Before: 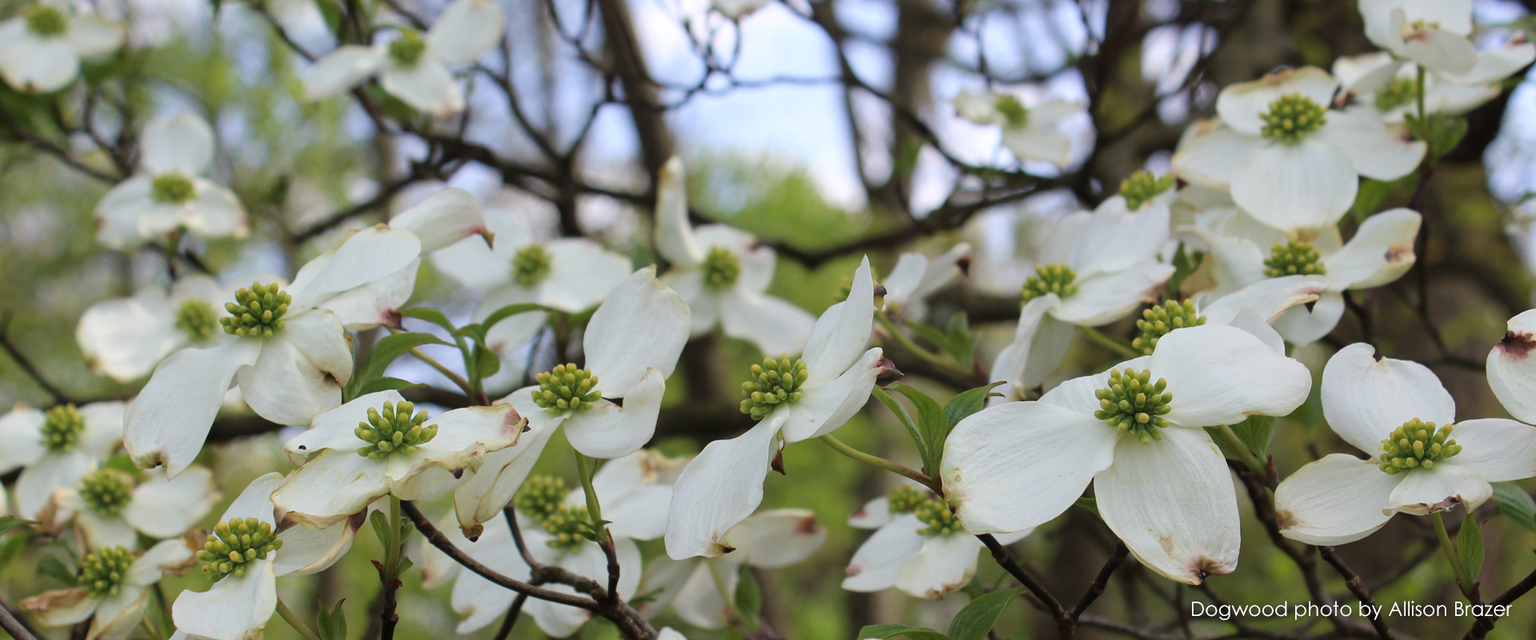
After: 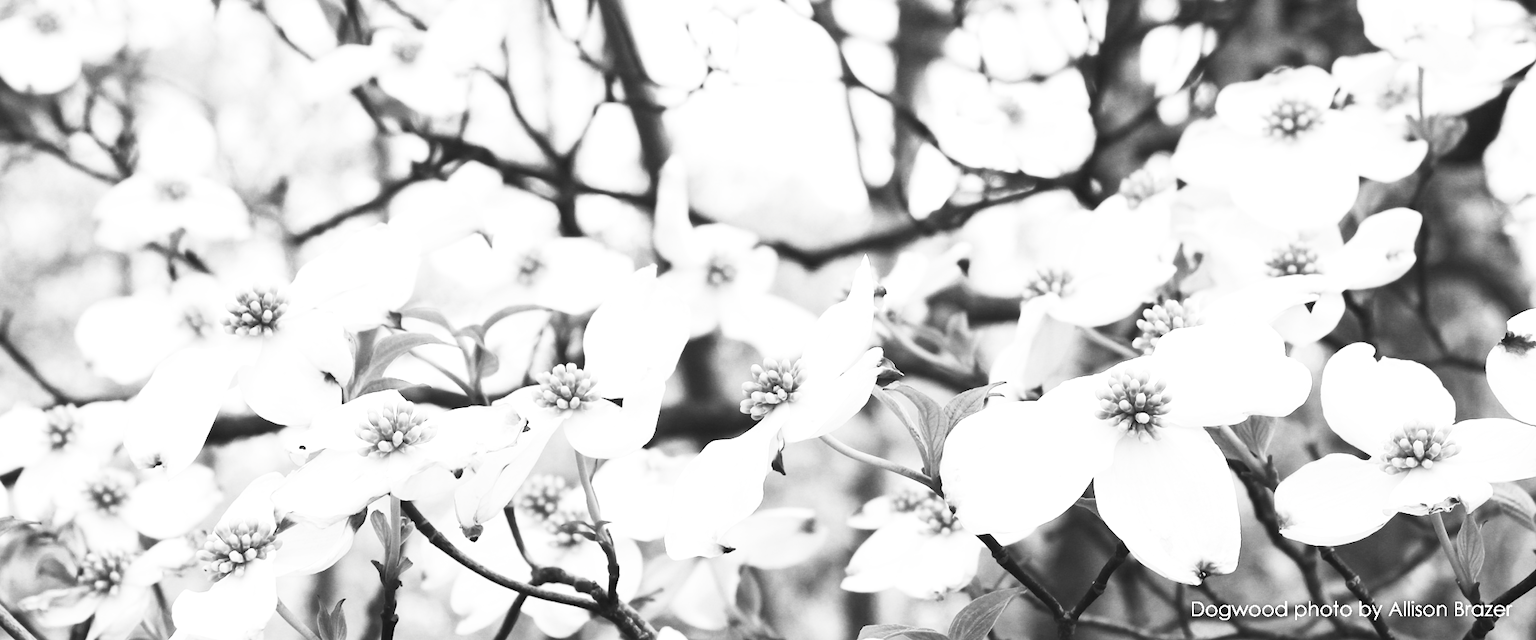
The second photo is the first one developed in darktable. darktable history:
contrast brightness saturation: contrast 0.548, brightness 0.488, saturation -0.997
exposure: black level correction 0, exposure 1 EV, compensate highlight preservation false
